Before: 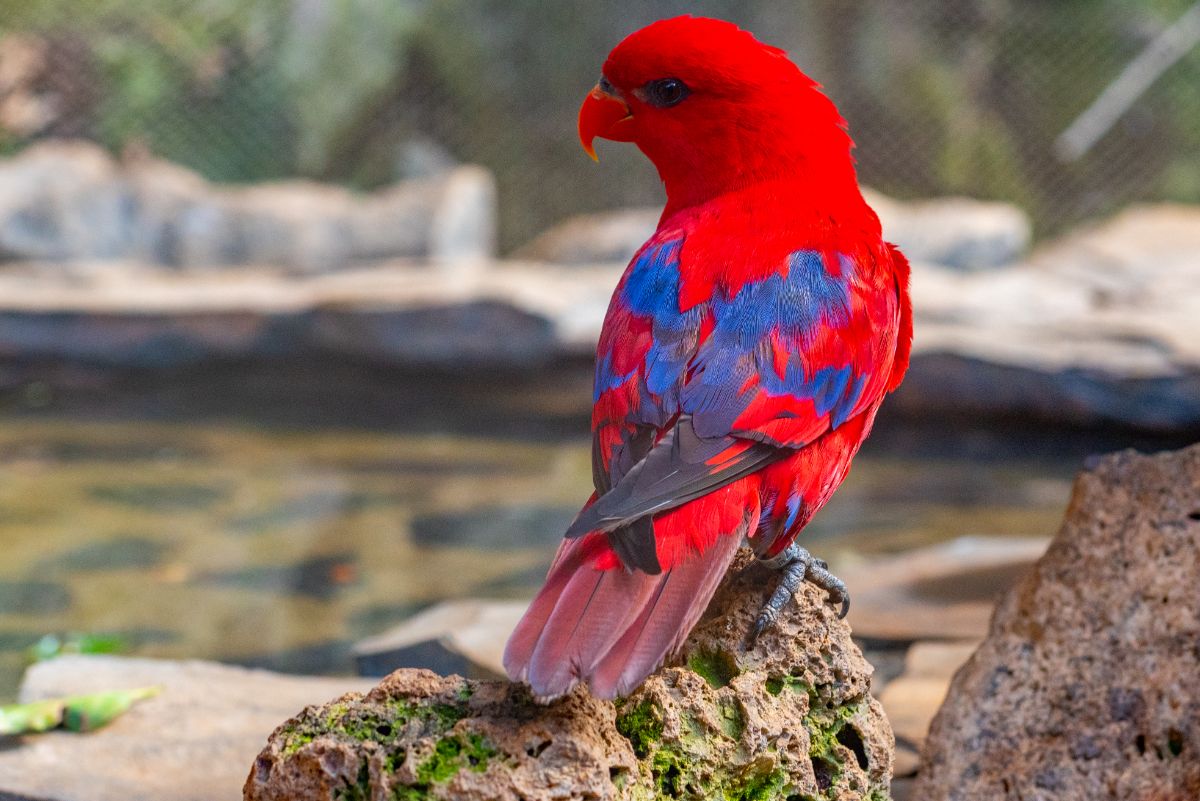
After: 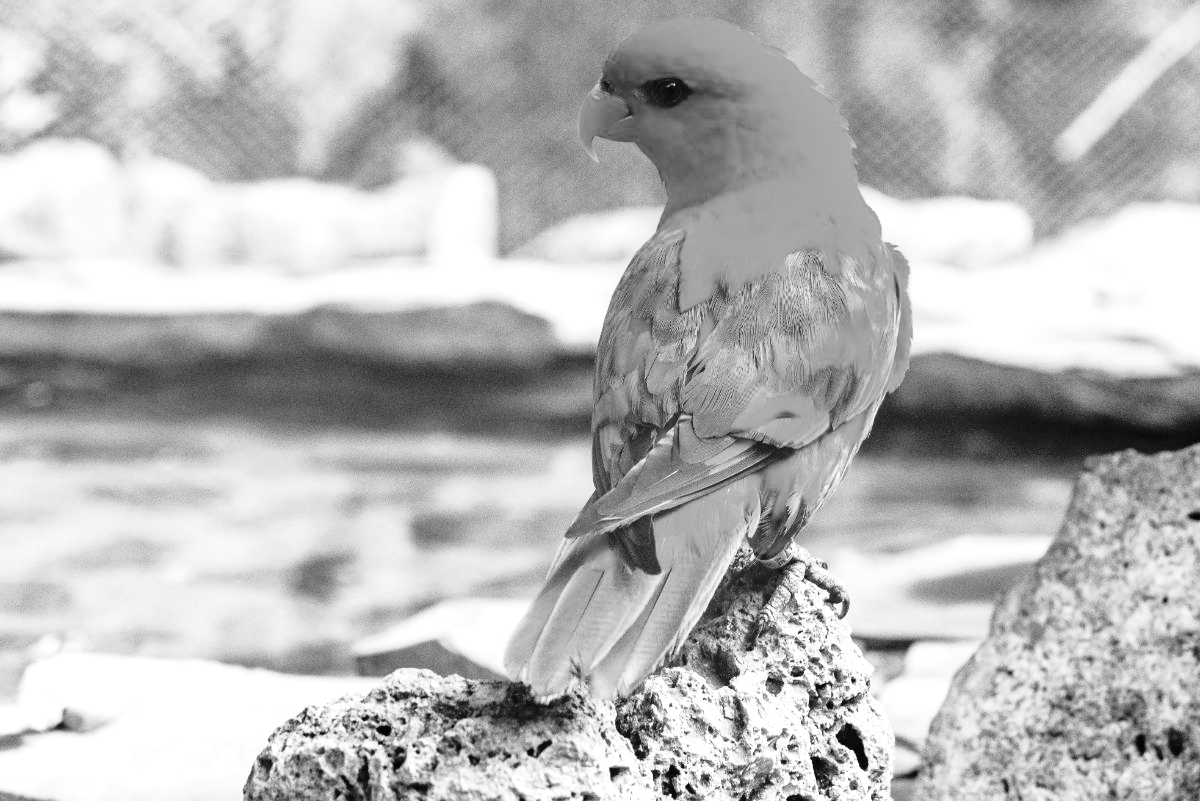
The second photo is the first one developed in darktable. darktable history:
exposure: black level correction 0, exposure 0.7 EV, compensate exposure bias true, compensate highlight preservation false
contrast equalizer: y [[0.5 ×4, 0.483, 0.43], [0.5 ×6], [0.5 ×6], [0 ×6], [0 ×6]]
tone equalizer: -8 EV -0.417 EV, -7 EV -0.389 EV, -6 EV -0.333 EV, -5 EV -0.222 EV, -3 EV 0.222 EV, -2 EV 0.333 EV, -1 EV 0.389 EV, +0 EV 0.417 EV, edges refinement/feathering 500, mask exposure compensation -1.57 EV, preserve details no
monochrome: a -6.99, b 35.61, size 1.4
base curve: curves: ch0 [(0, 0) (0.028, 0.03) (0.121, 0.232) (0.46, 0.748) (0.859, 0.968) (1, 1)], preserve colors none
